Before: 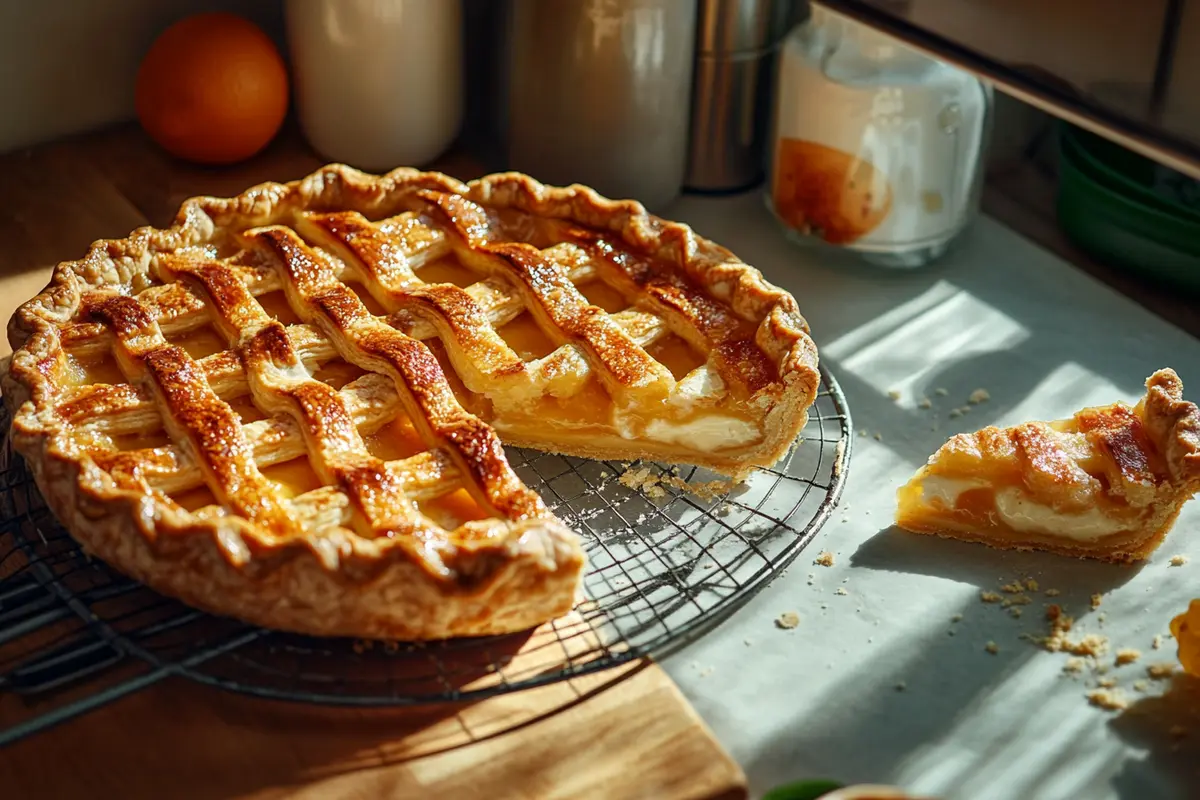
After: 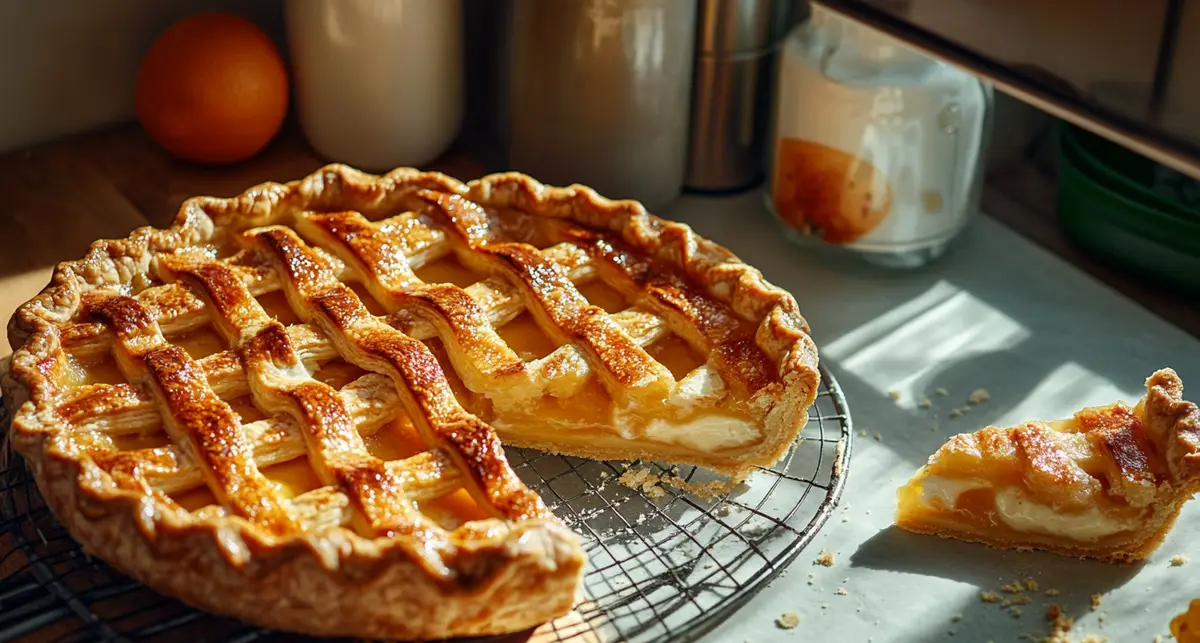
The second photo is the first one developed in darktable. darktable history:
crop: bottom 19.618%
